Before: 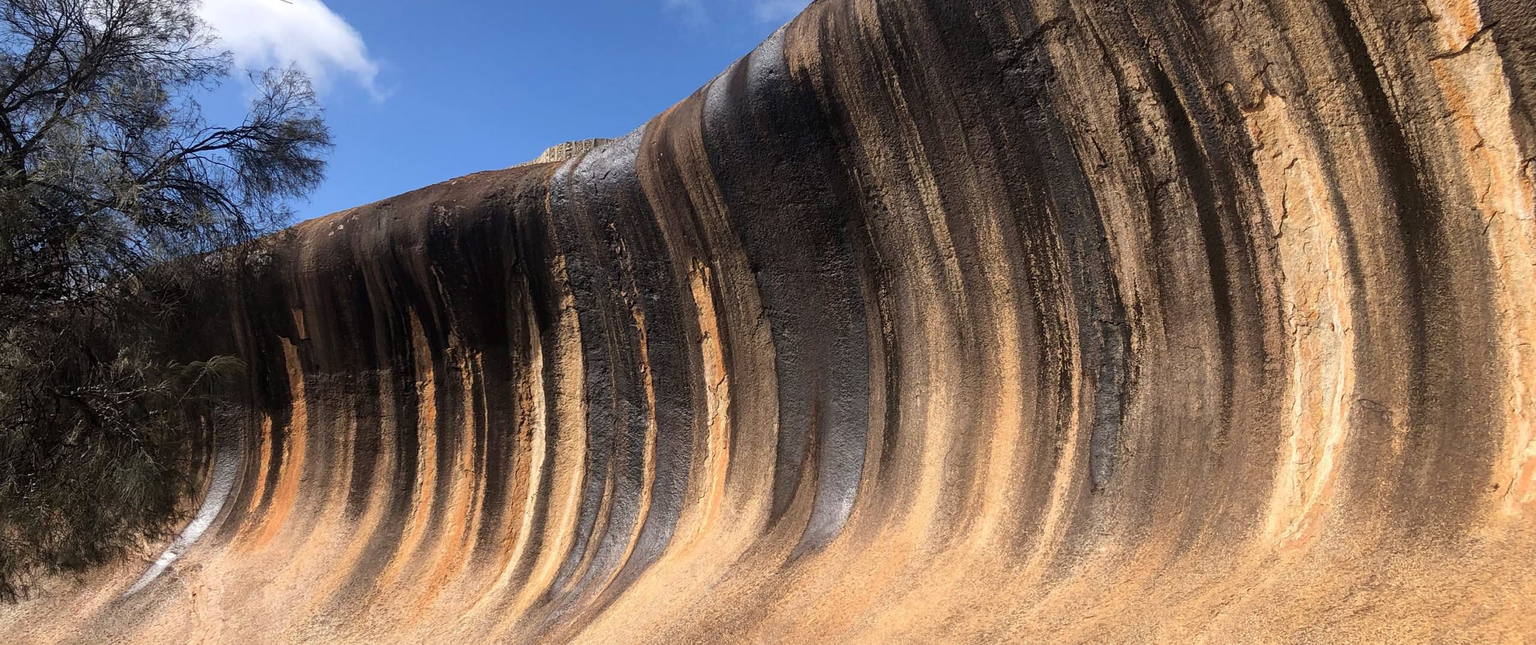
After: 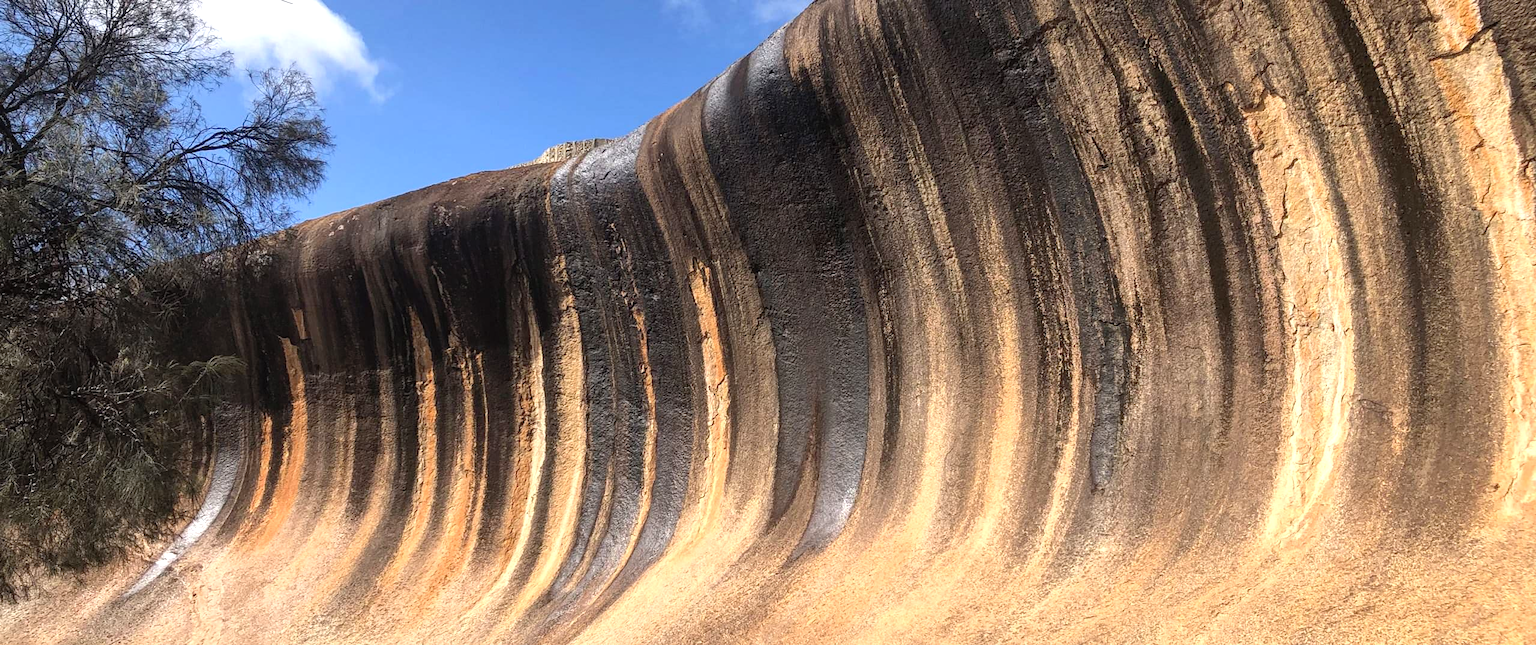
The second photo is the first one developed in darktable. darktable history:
exposure: black level correction 0.001, exposure 0.5 EV, compensate exposure bias true, compensate highlight preservation false
local contrast: detail 110%
